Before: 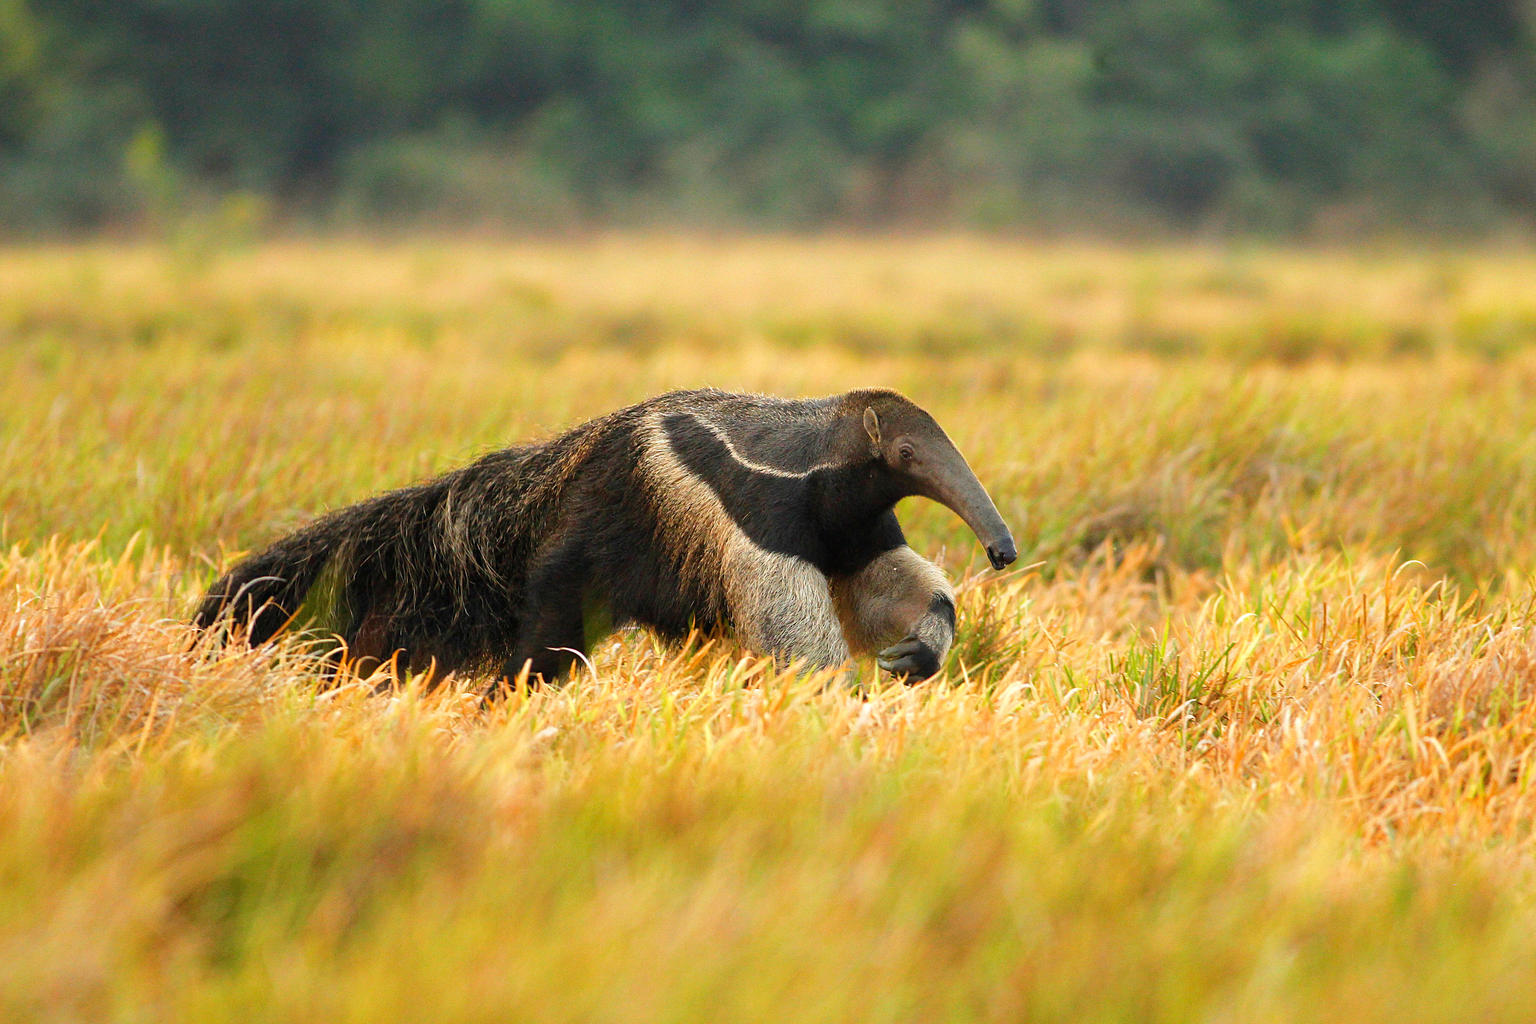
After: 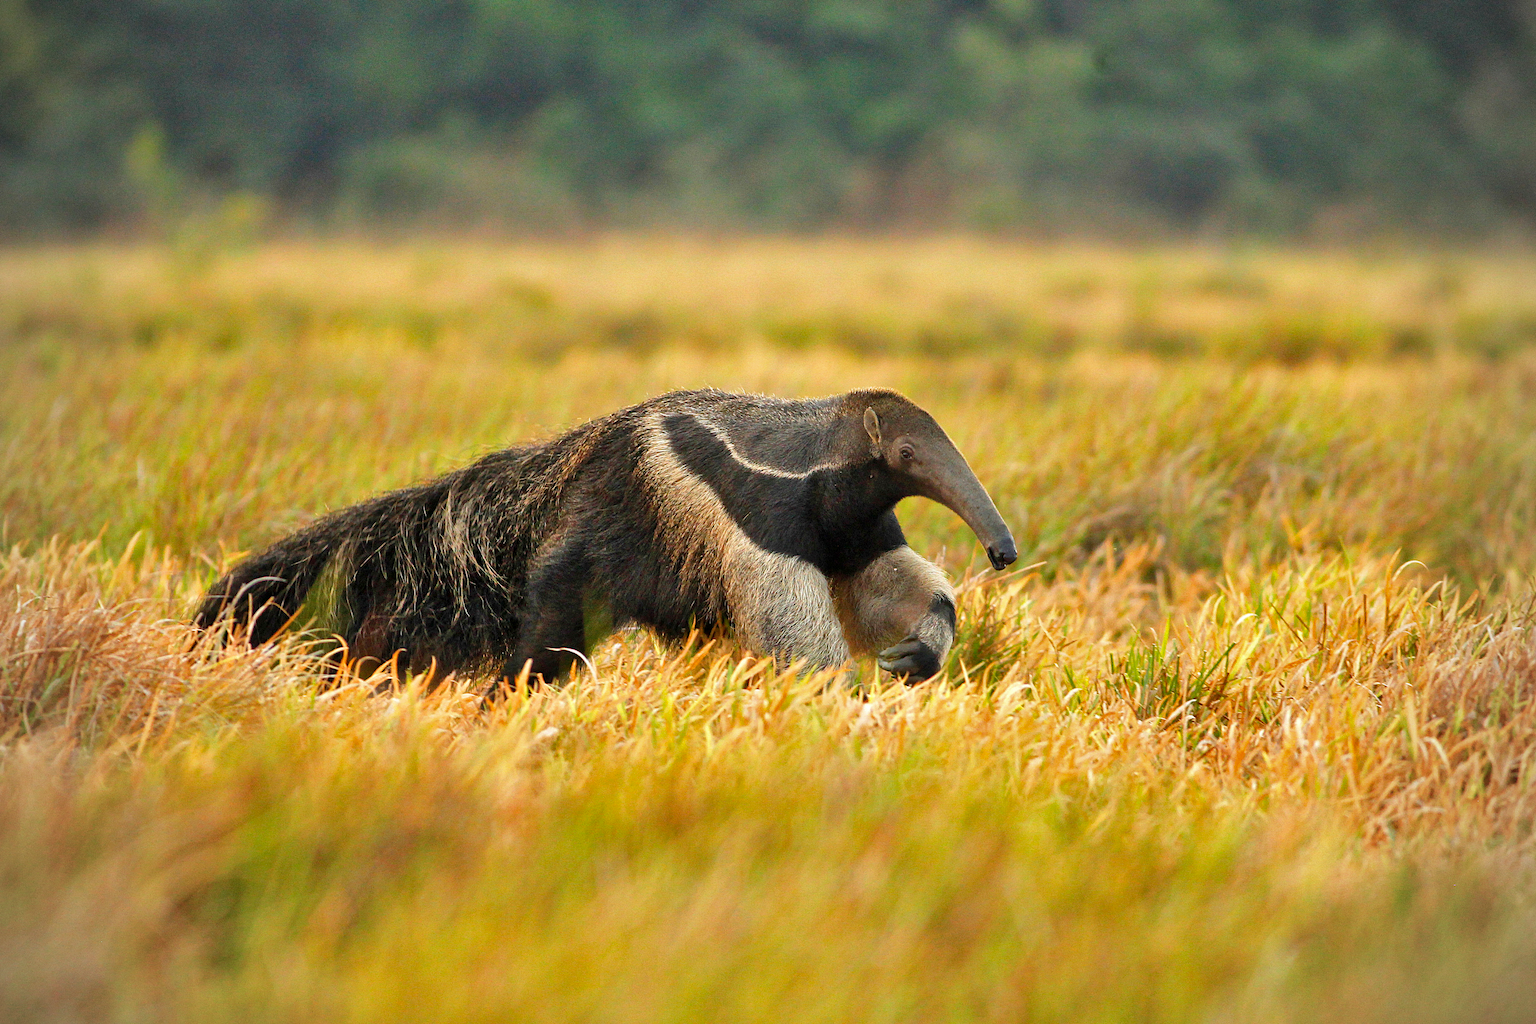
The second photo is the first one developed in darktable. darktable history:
exposure: black level correction 0.001, compensate highlight preservation false
rotate and perspective: automatic cropping original format, crop left 0, crop top 0
vignetting: on, module defaults
shadows and highlights: shadows 60, soften with gaussian
